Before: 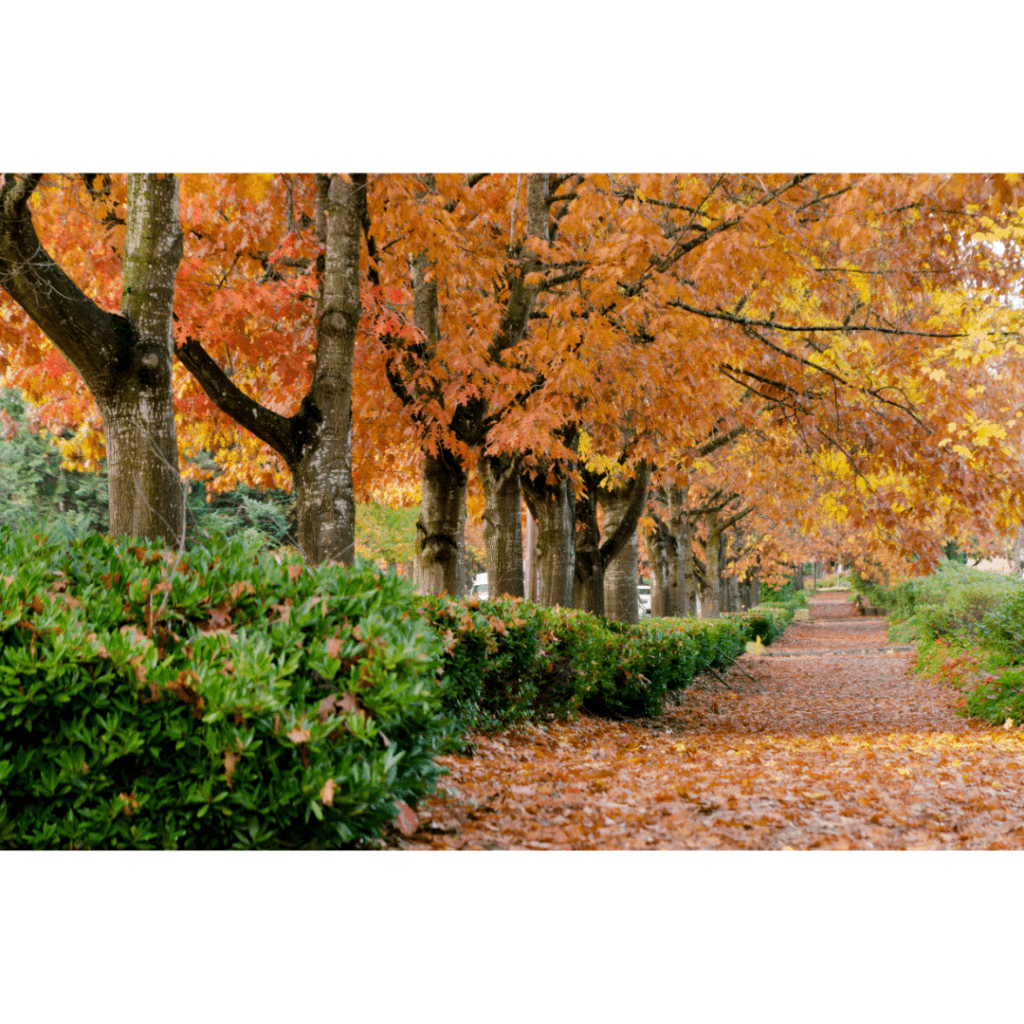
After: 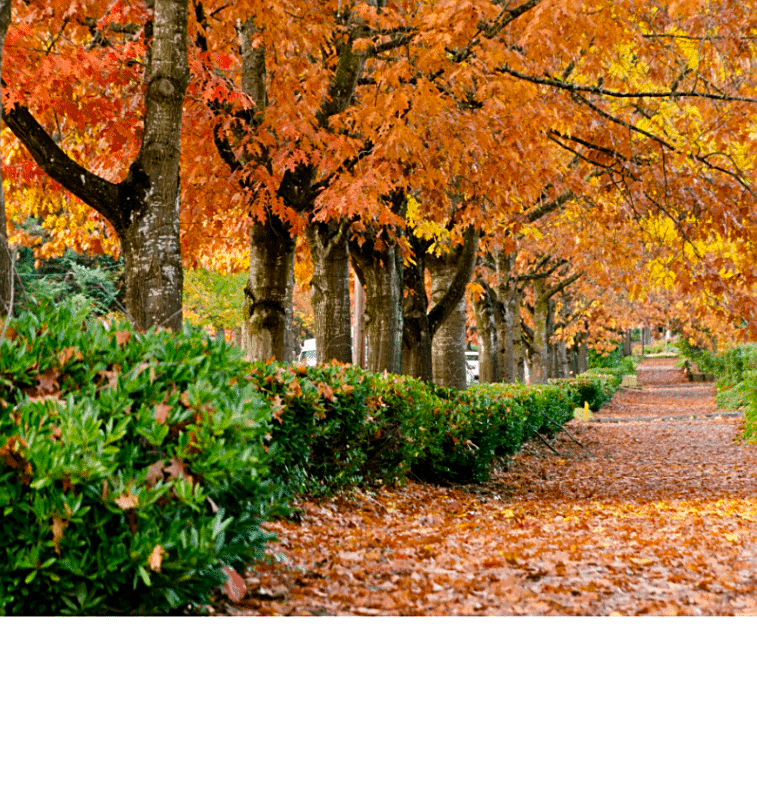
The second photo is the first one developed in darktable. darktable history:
contrast brightness saturation: contrast 0.09, saturation 0.28
crop: left 16.871%, top 22.857%, right 9.116%
sharpen: on, module defaults
shadows and highlights: shadows 0, highlights 40
